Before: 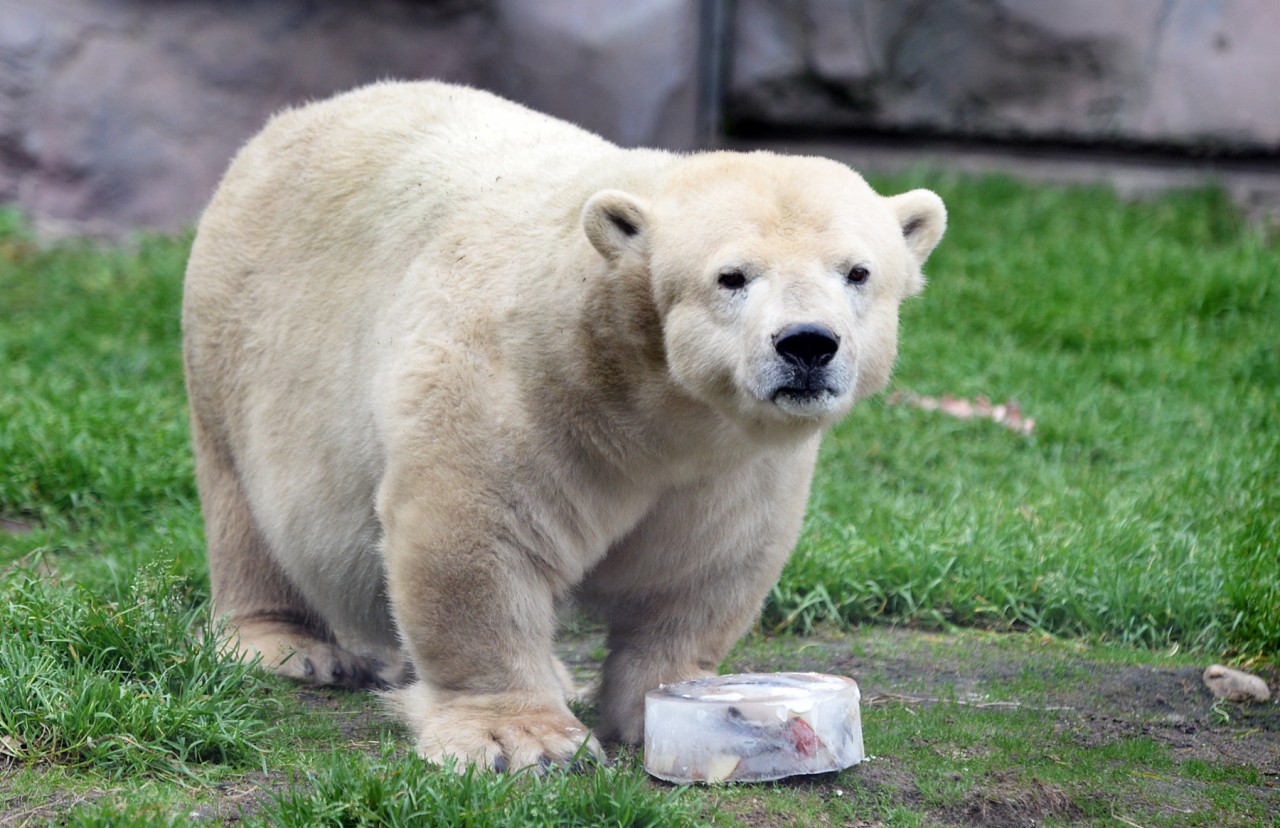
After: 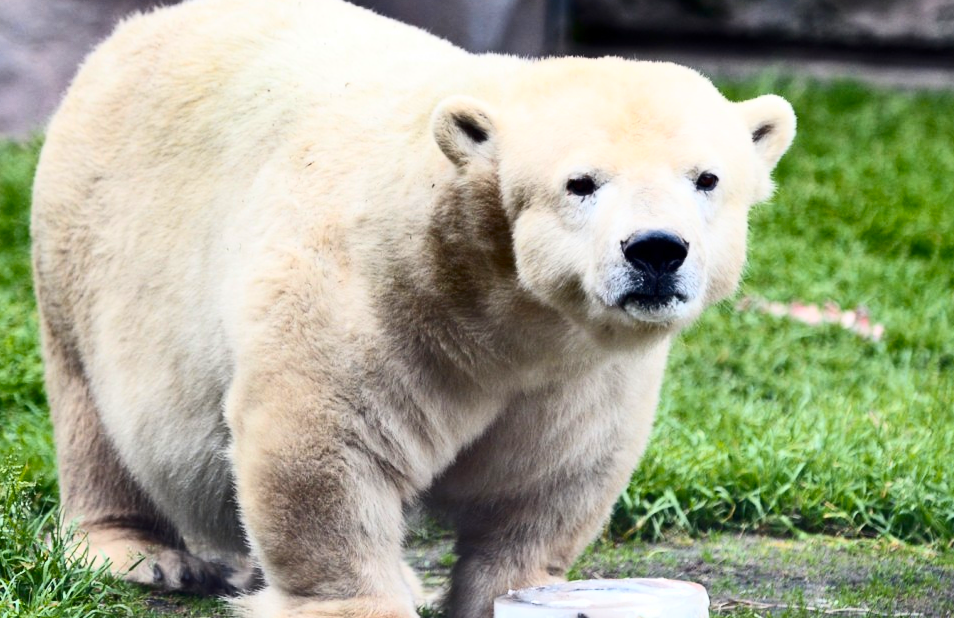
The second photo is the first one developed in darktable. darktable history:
color zones: curves: ch1 [(0.239, 0.552) (0.75, 0.5)]; ch2 [(0.25, 0.462) (0.749, 0.457)]
contrast brightness saturation: contrast 0.409, brightness 0.099, saturation 0.209
shadows and highlights: shadows 32.2, highlights -32.37, soften with gaussian
crop and rotate: left 11.873%, top 11.455%, right 13.545%, bottom 13.86%
